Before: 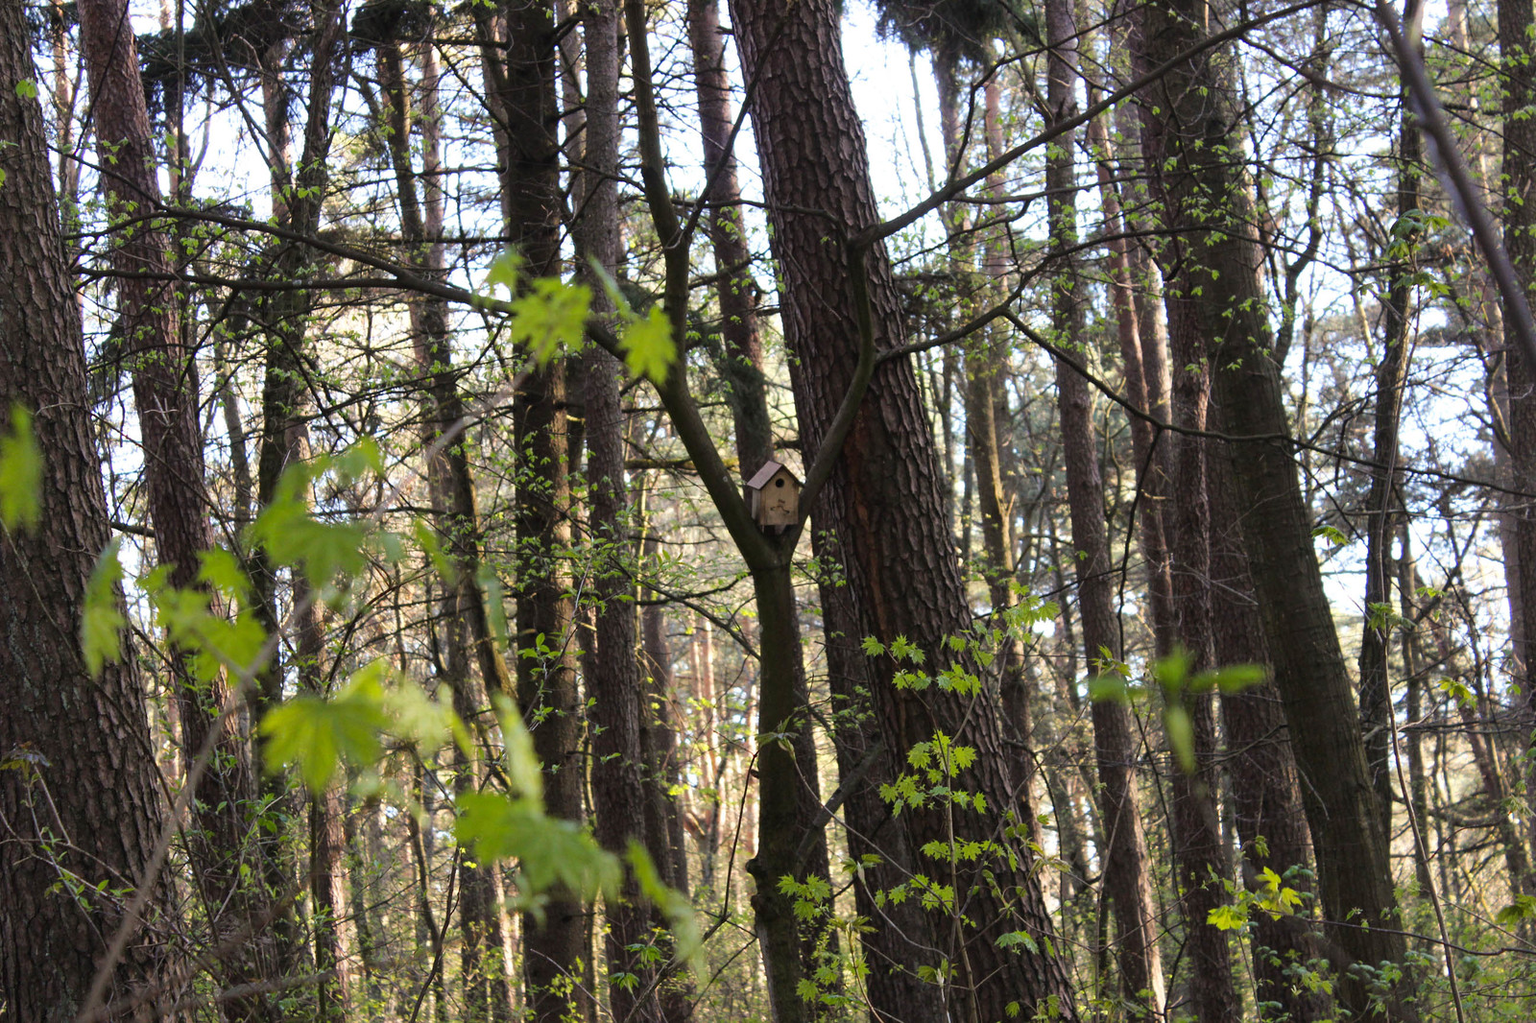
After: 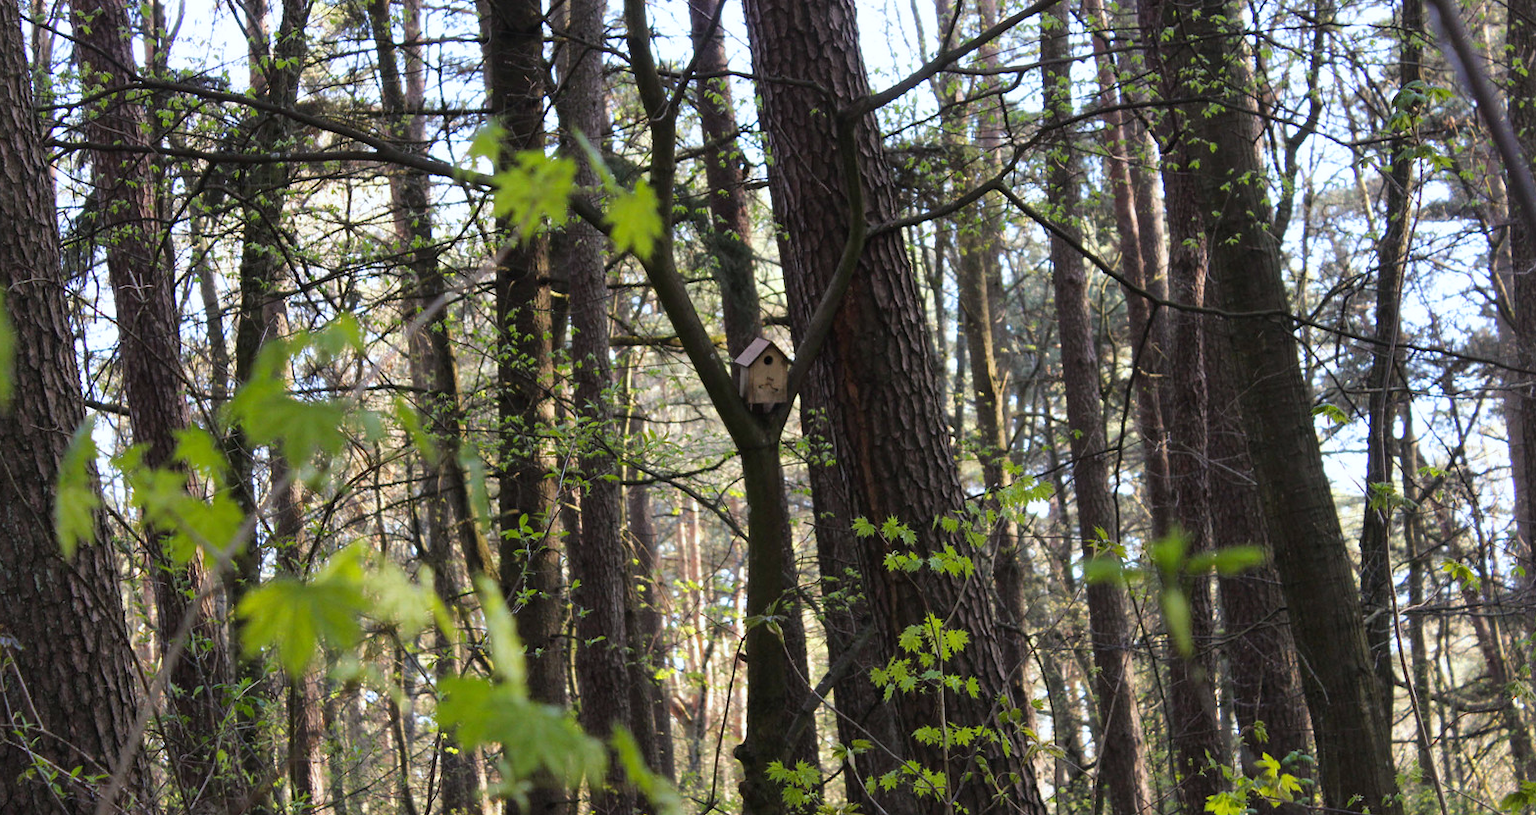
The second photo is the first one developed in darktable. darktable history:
white balance: red 0.974, blue 1.044
crop and rotate: left 1.814%, top 12.818%, right 0.25%, bottom 9.225%
